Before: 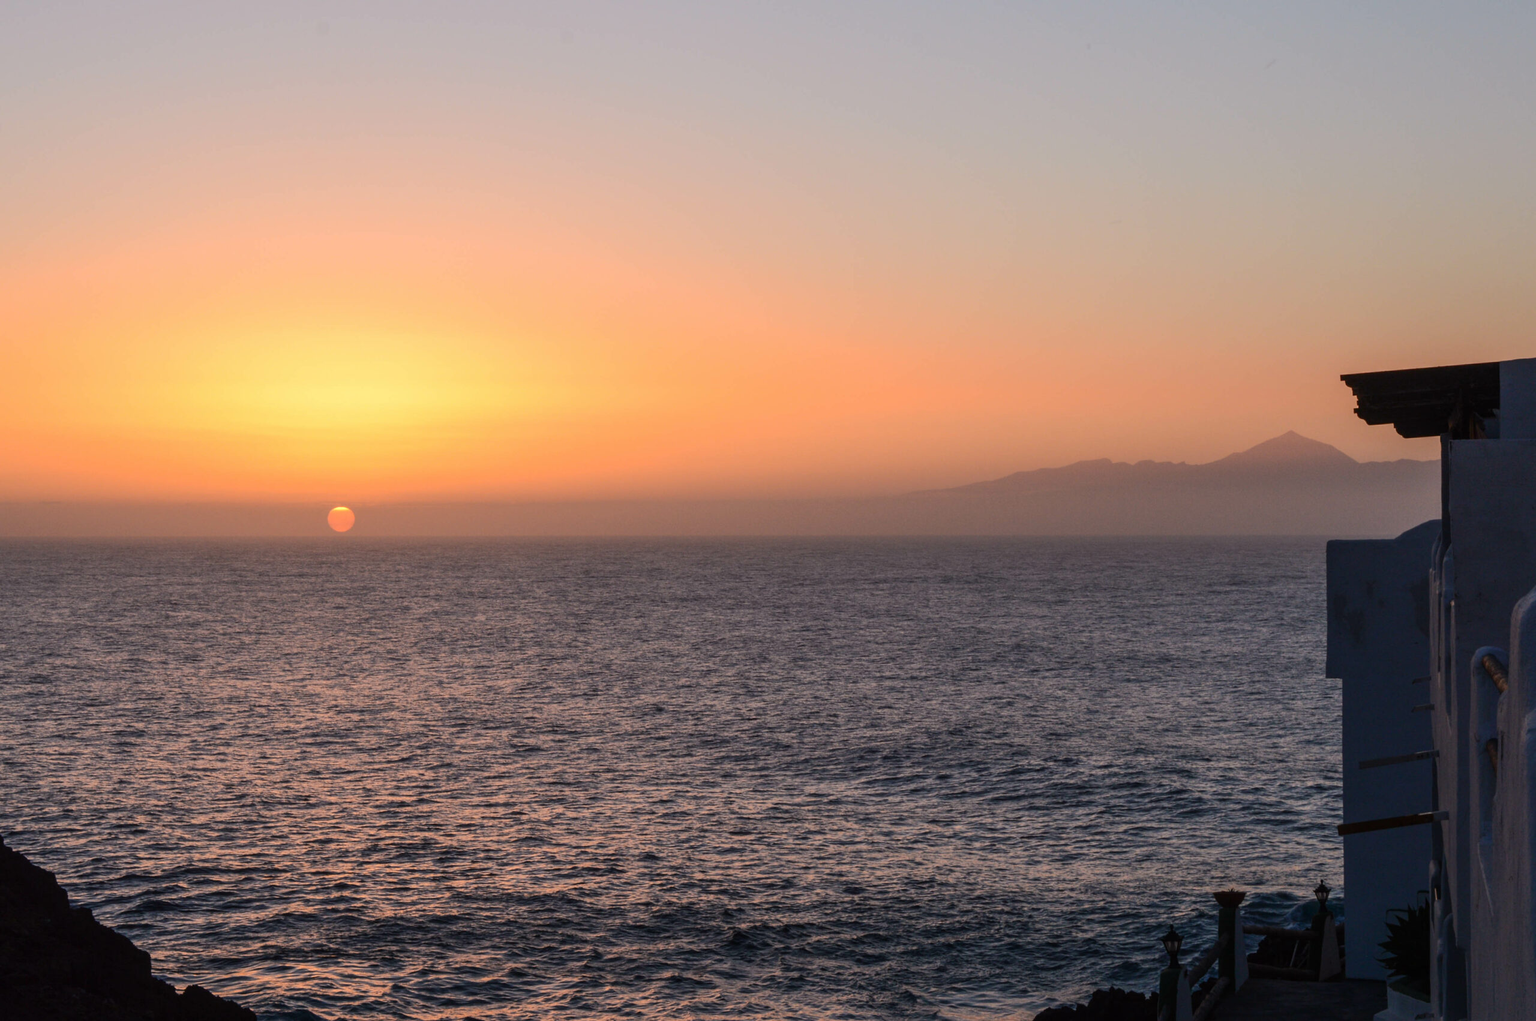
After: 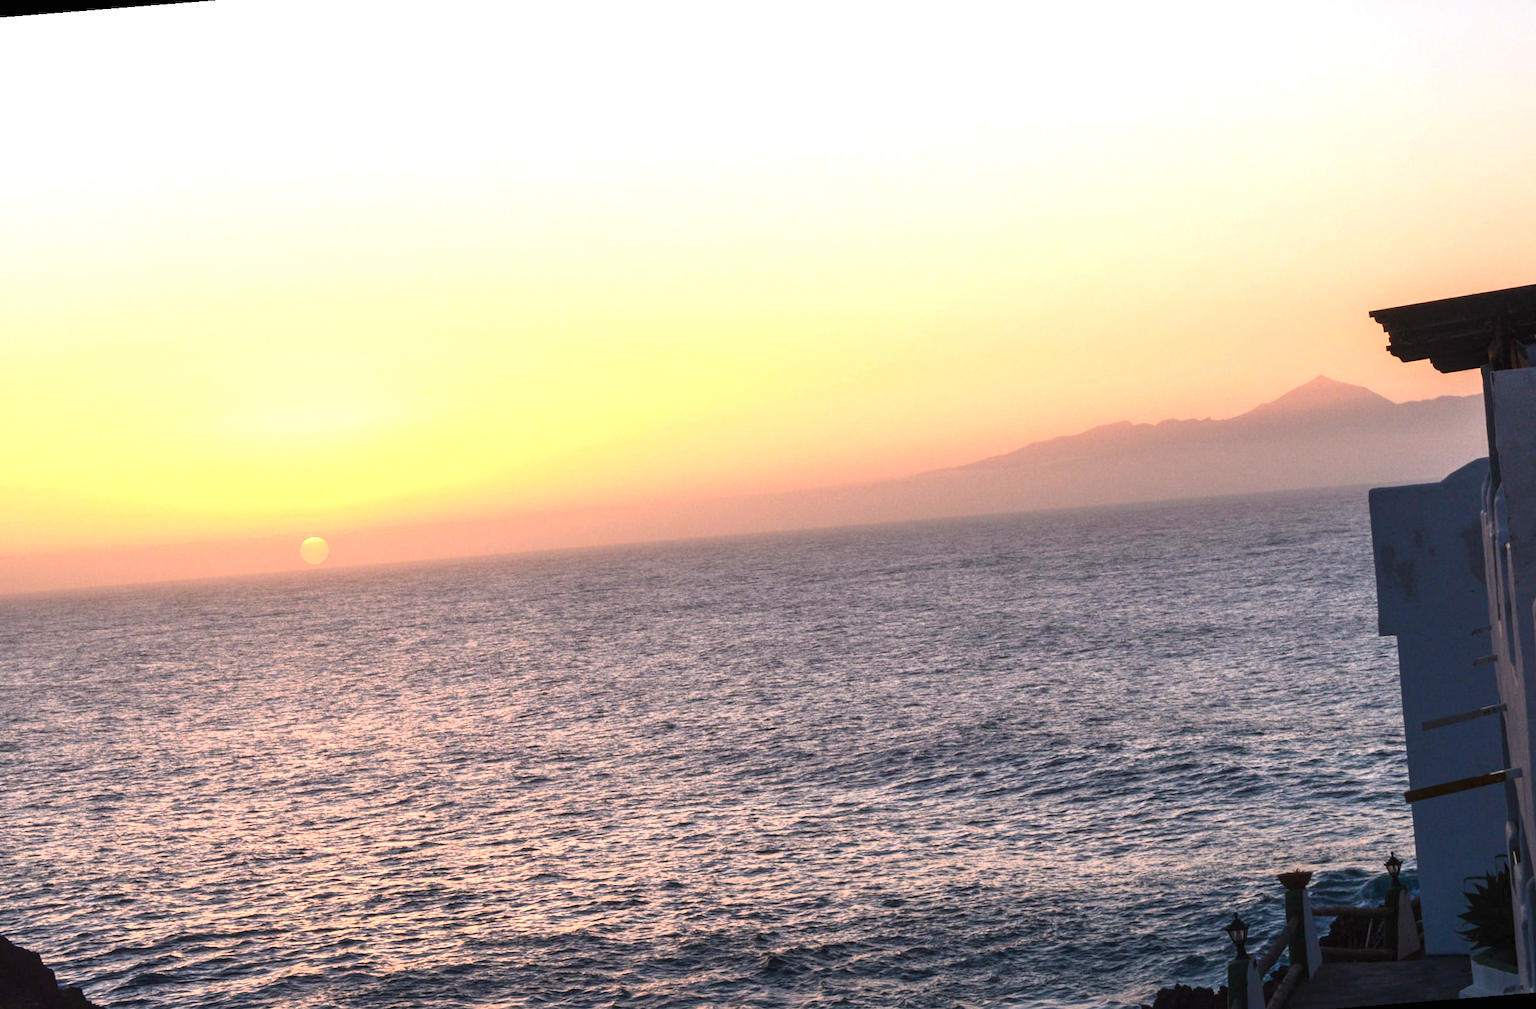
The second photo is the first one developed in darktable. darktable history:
rotate and perspective: rotation -4.57°, crop left 0.054, crop right 0.944, crop top 0.087, crop bottom 0.914
exposure: black level correction 0, exposure 0.7 EV, compensate exposure bias true, compensate highlight preservation false
